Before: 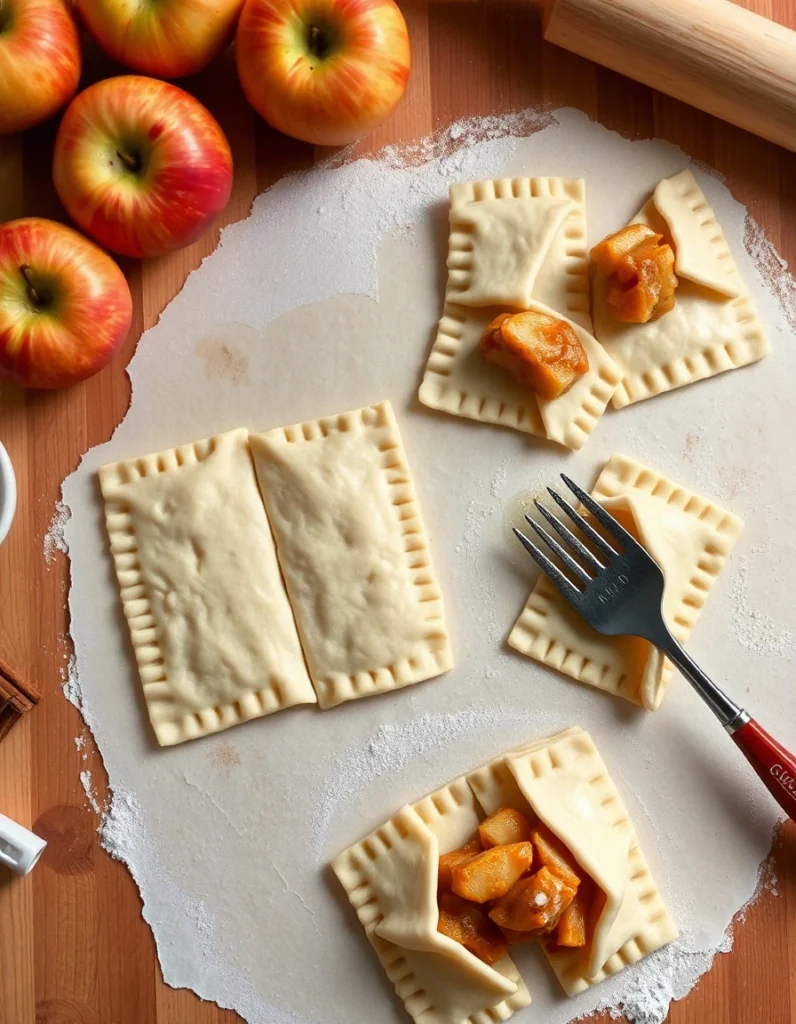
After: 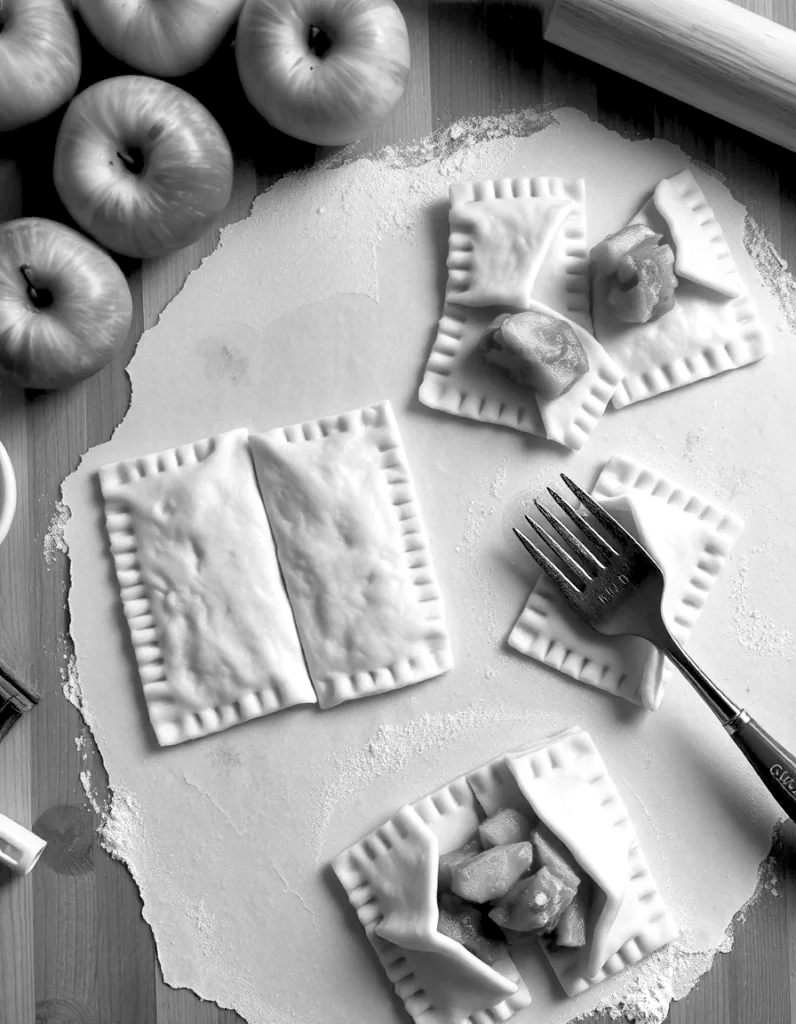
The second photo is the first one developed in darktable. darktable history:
monochrome: on, module defaults
rgb levels: levels [[0.013, 0.434, 0.89], [0, 0.5, 1], [0, 0.5, 1]]
exposure: black level correction 0.001, compensate highlight preservation false
